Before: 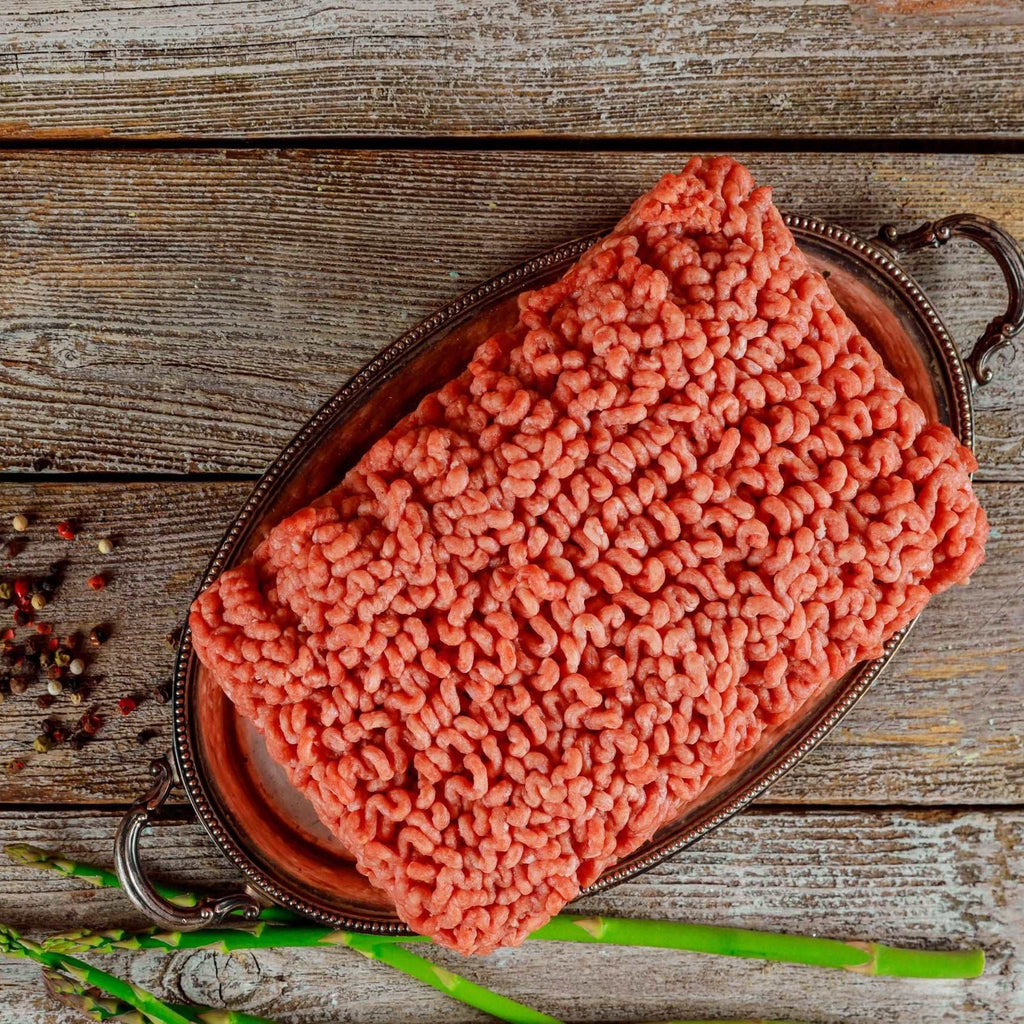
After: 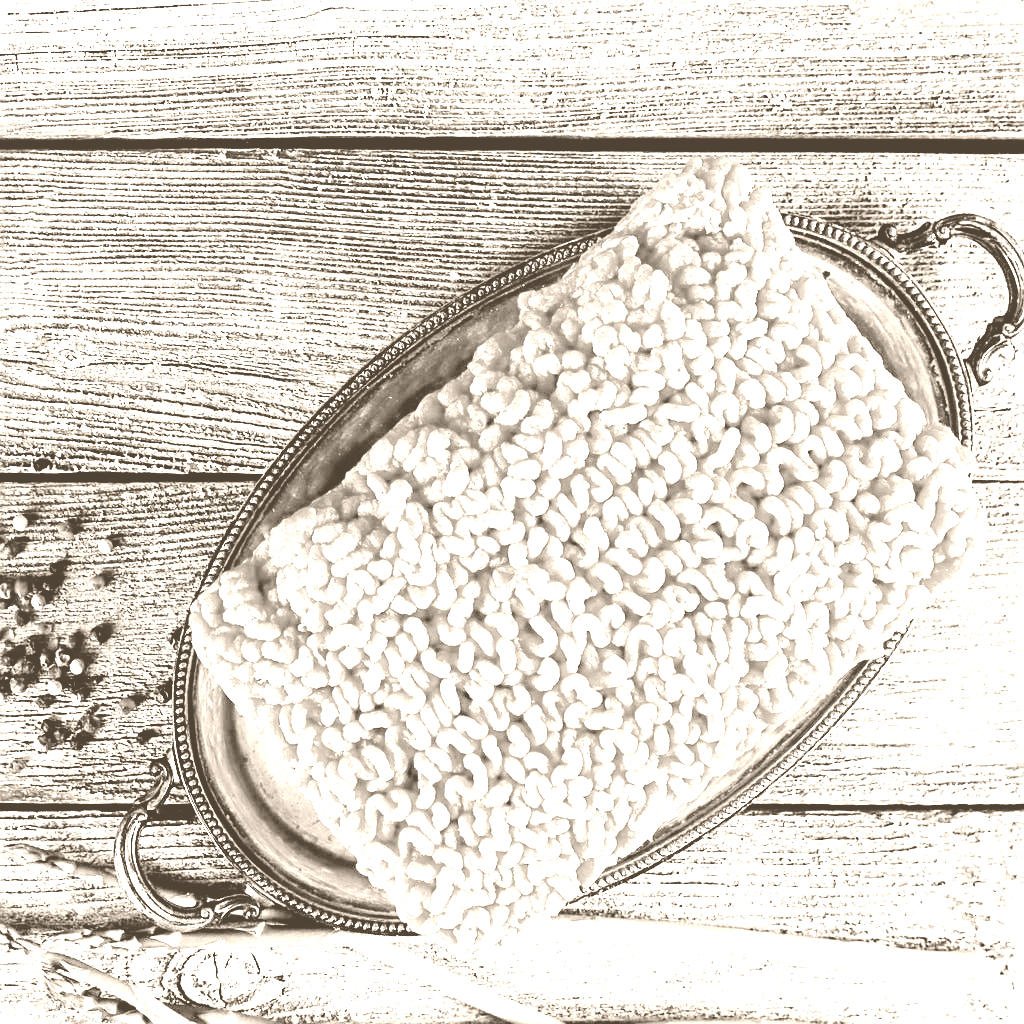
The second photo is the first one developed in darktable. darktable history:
sharpen: on, module defaults
exposure: black level correction 0.001, exposure 1.719 EV, compensate exposure bias true, compensate highlight preservation false
colorize: hue 34.49°, saturation 35.33%, source mix 100%, version 1
filmic rgb: black relative exposure -5 EV, hardness 2.88, contrast 1.3
